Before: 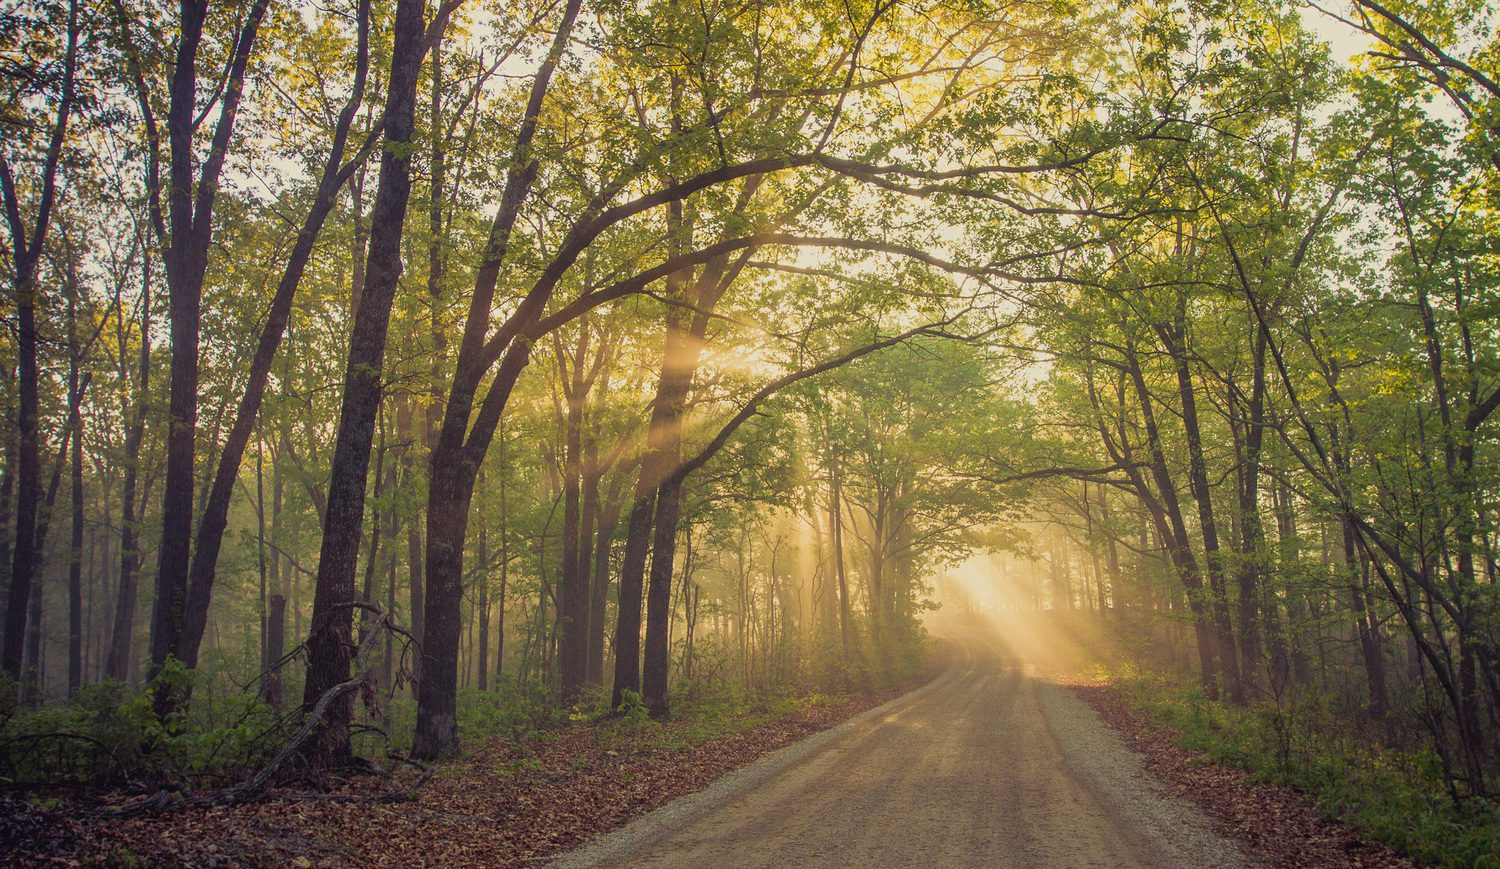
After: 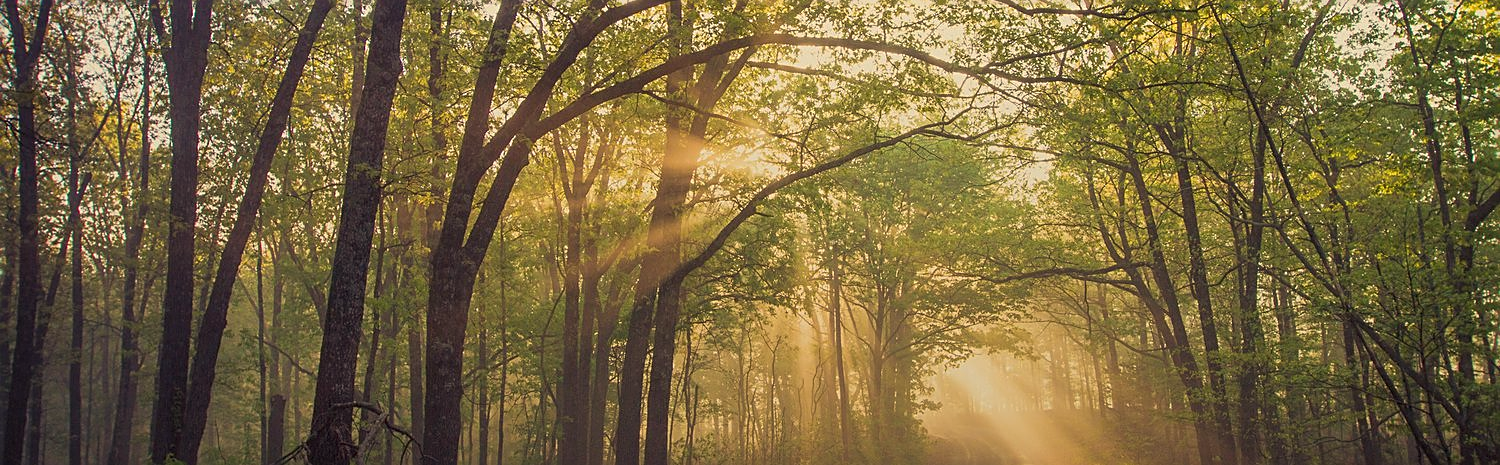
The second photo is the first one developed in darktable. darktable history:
crop and rotate: top 23.043%, bottom 23.437%
sharpen: on, module defaults
graduated density: rotation -180°, offset 27.42
white balance: red 1.045, blue 0.932
